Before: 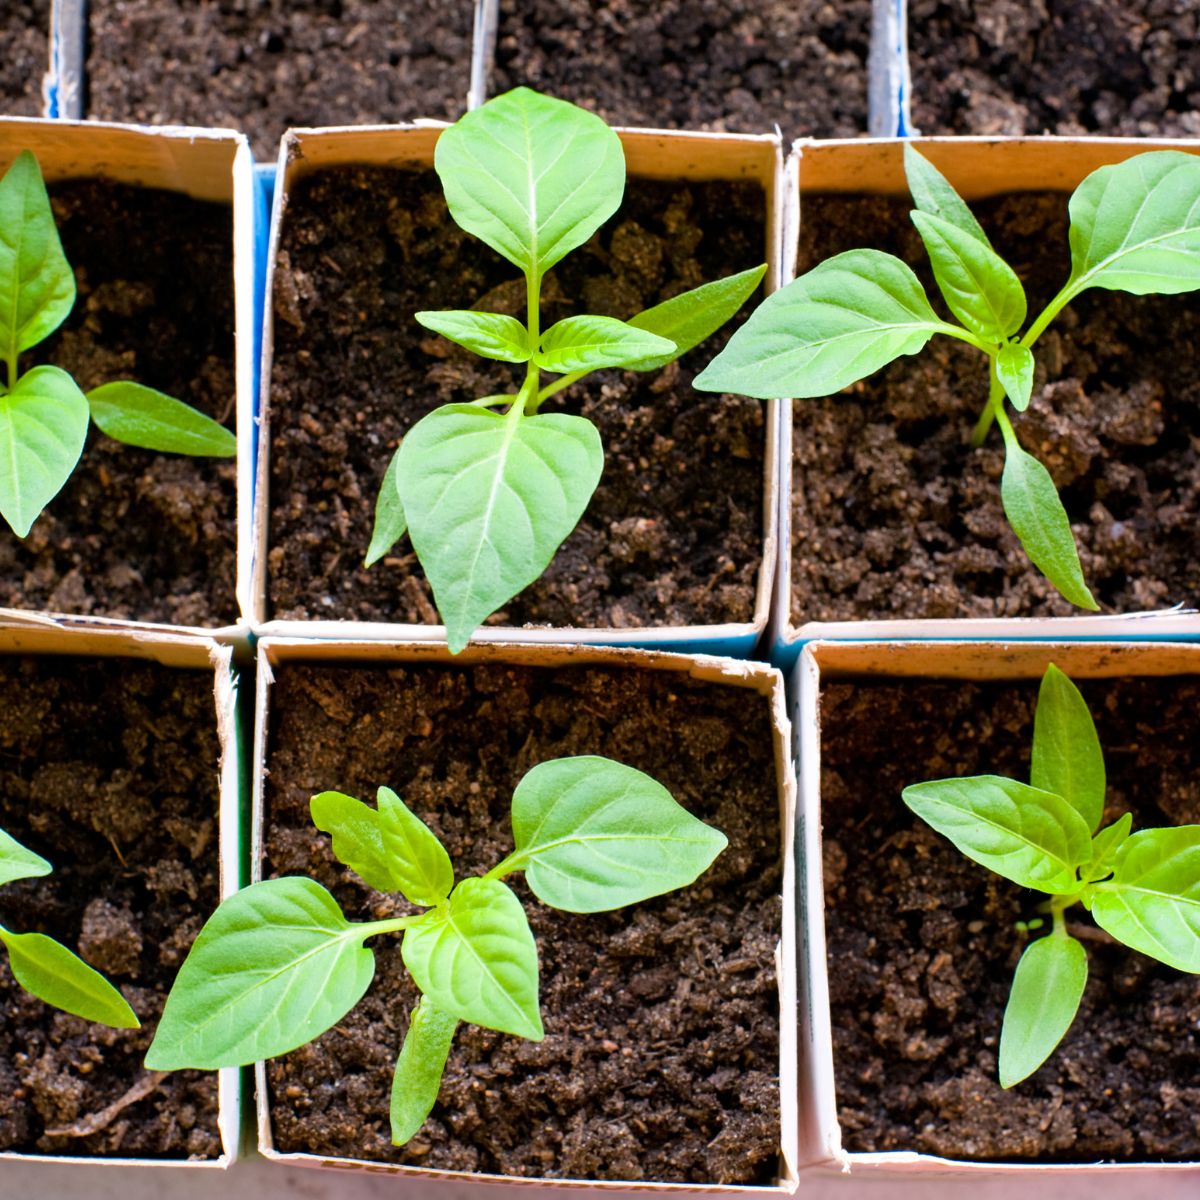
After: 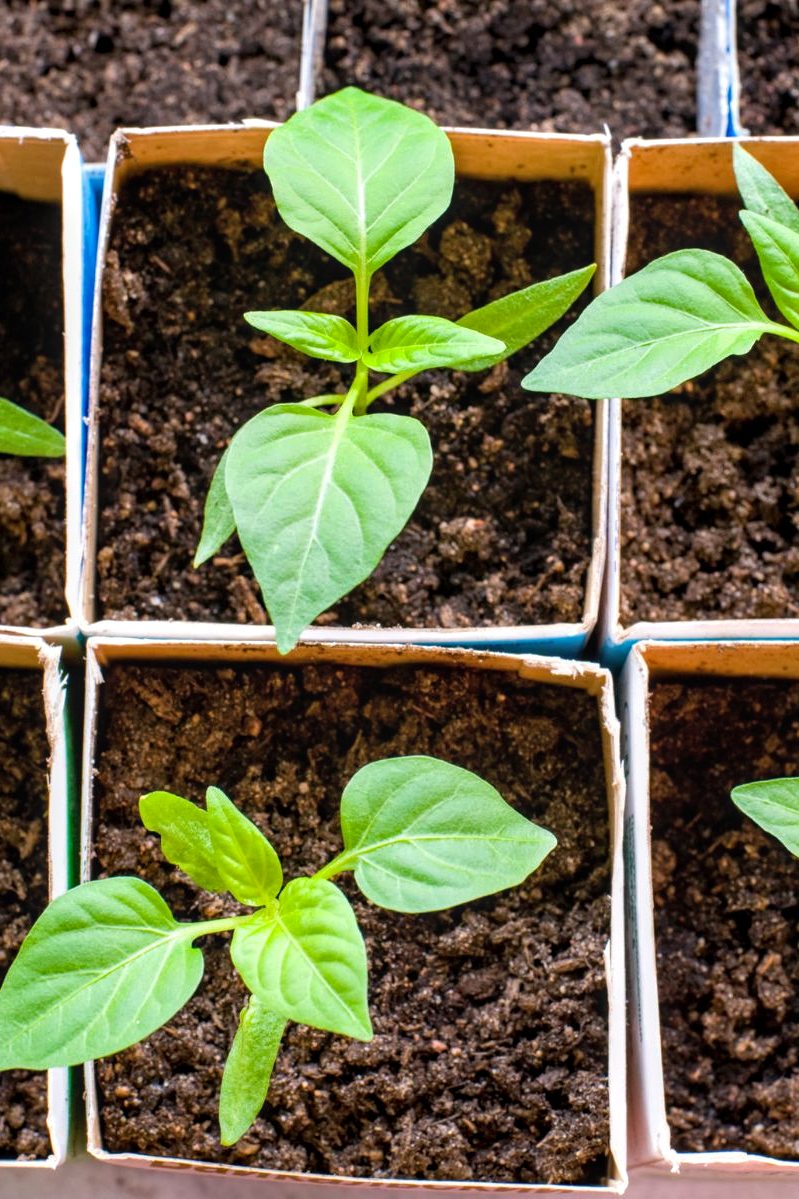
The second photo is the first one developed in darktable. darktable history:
crop and rotate: left 14.292%, right 19.041%
local contrast: on, module defaults
exposure: exposure 0.15 EV, compensate highlight preservation false
